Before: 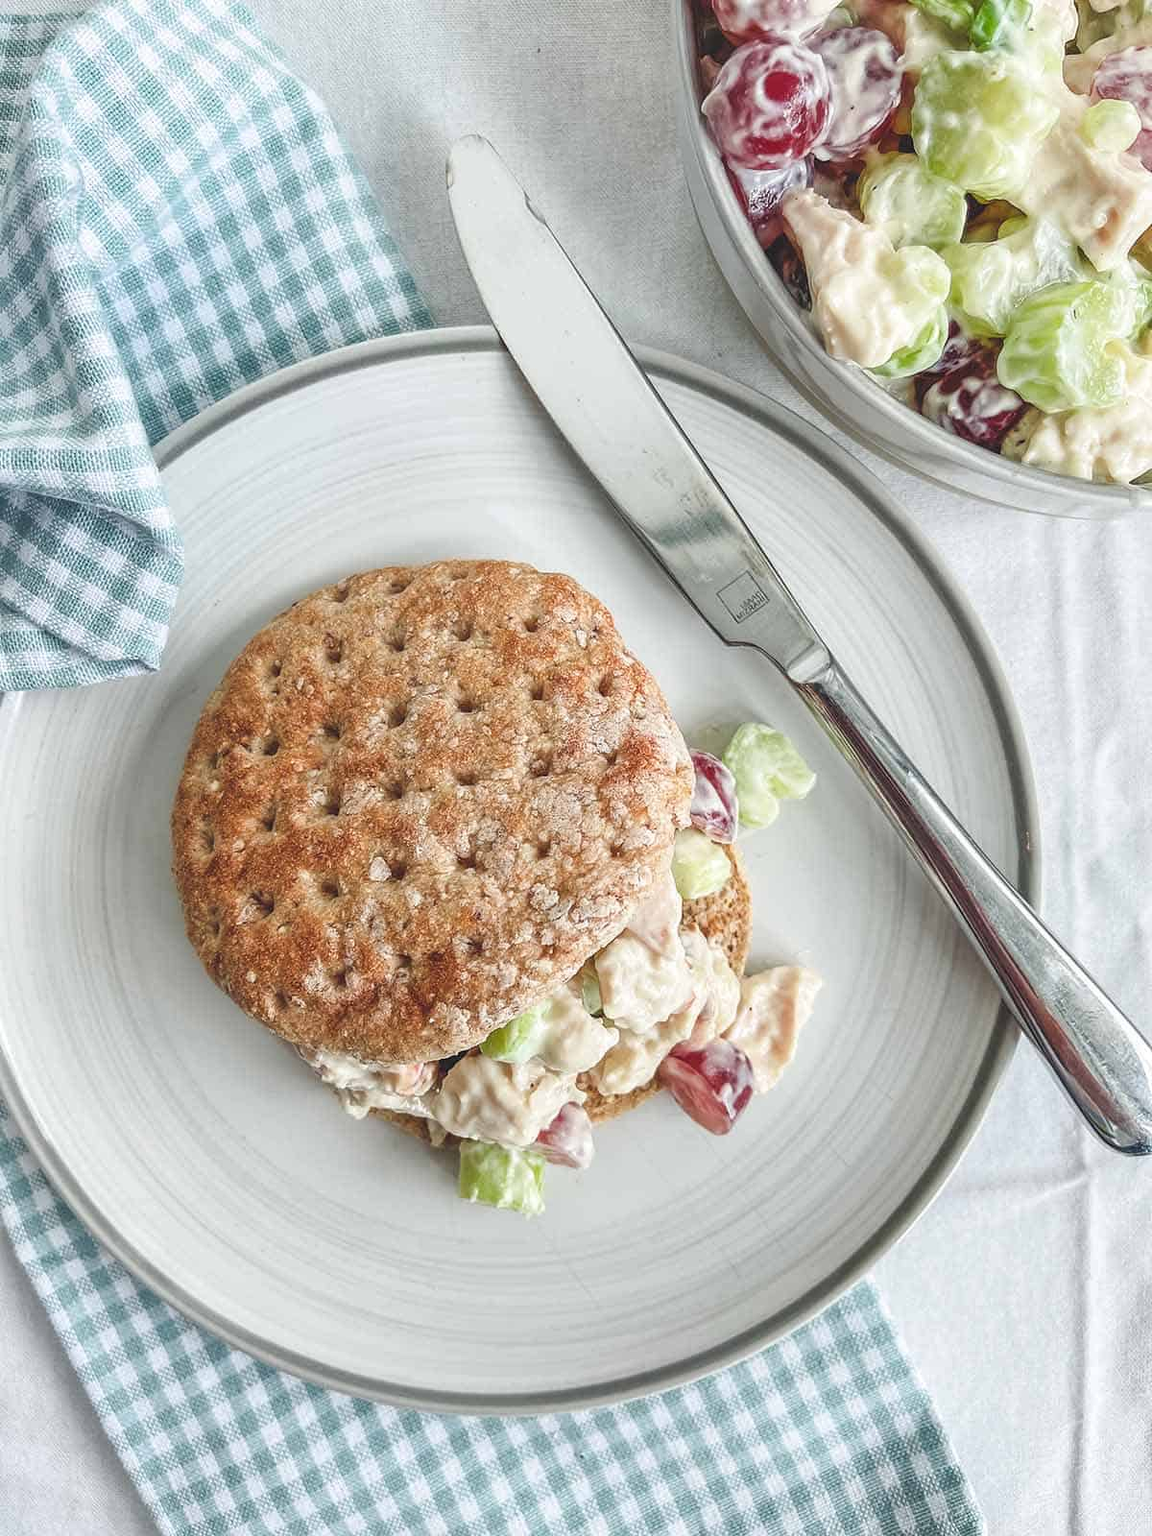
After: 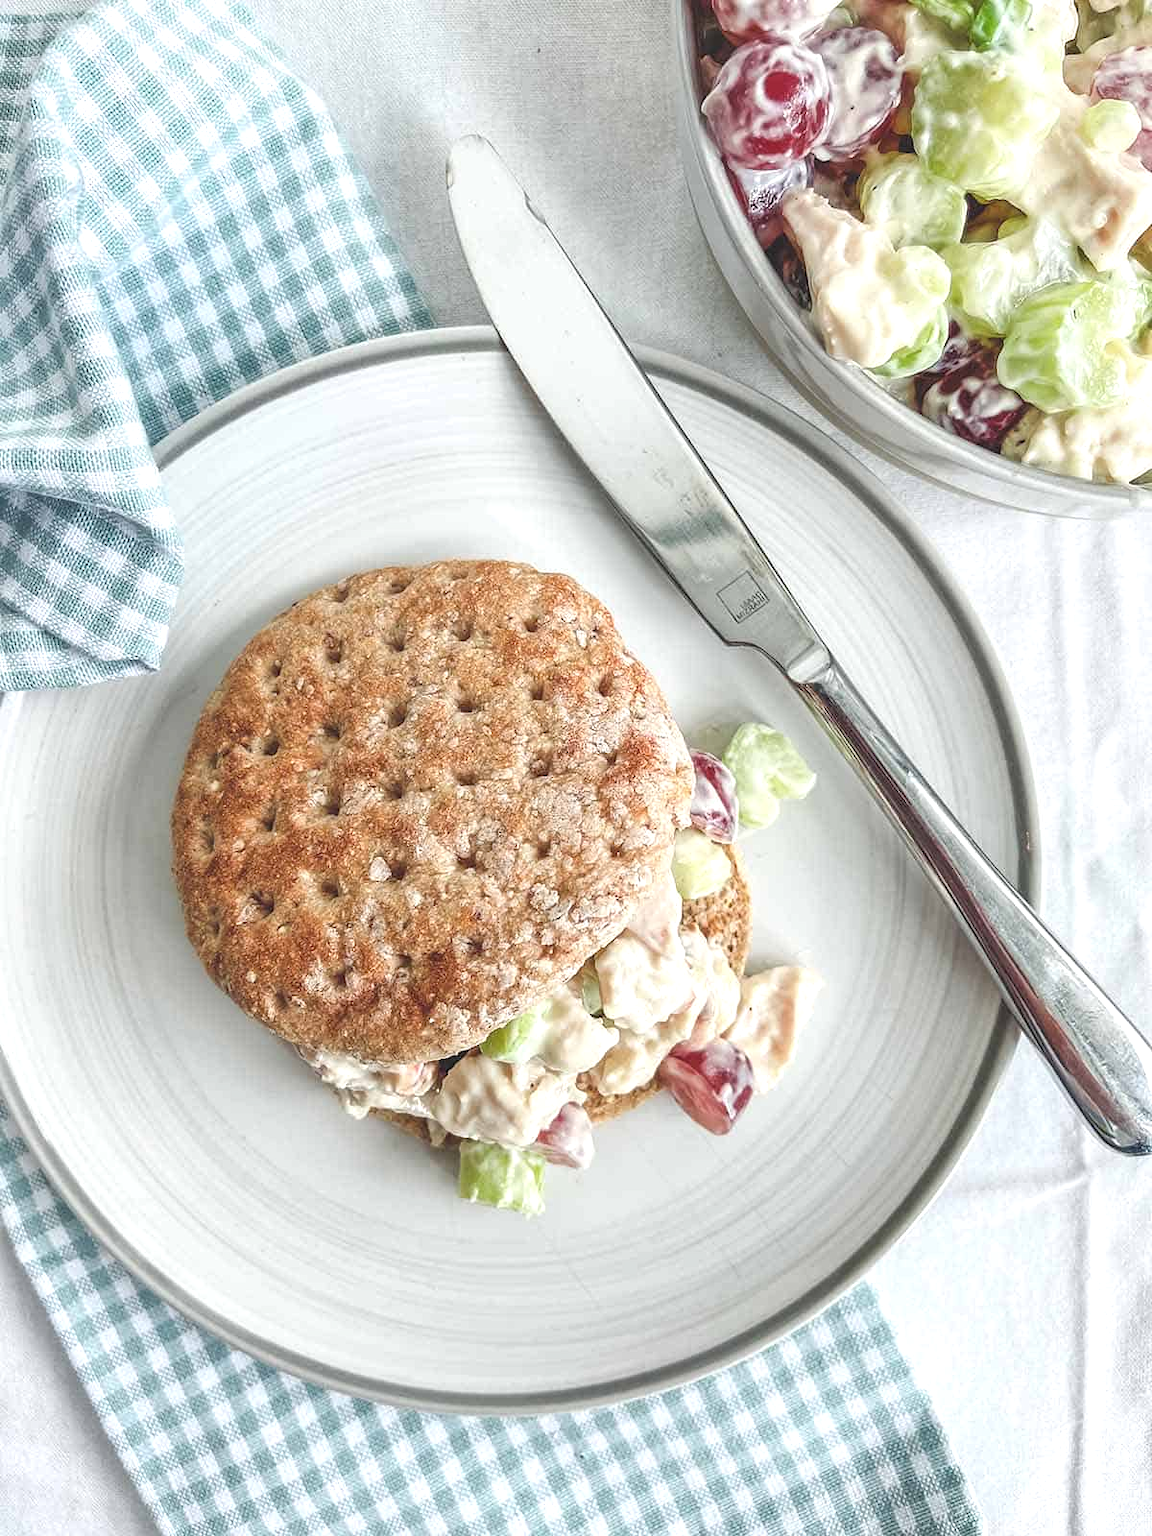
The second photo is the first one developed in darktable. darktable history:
color zones: curves: ch0 [(0, 0.613) (0.01, 0.613) (0.245, 0.448) (0.498, 0.529) (0.642, 0.665) (0.879, 0.777) (0.99, 0.613)]; ch1 [(0, 0) (0.143, 0) (0.286, 0) (0.429, 0) (0.571, 0) (0.714, 0) (0.857, 0)], mix -93.41%
exposure: exposure 0.3 EV, compensate highlight preservation false
